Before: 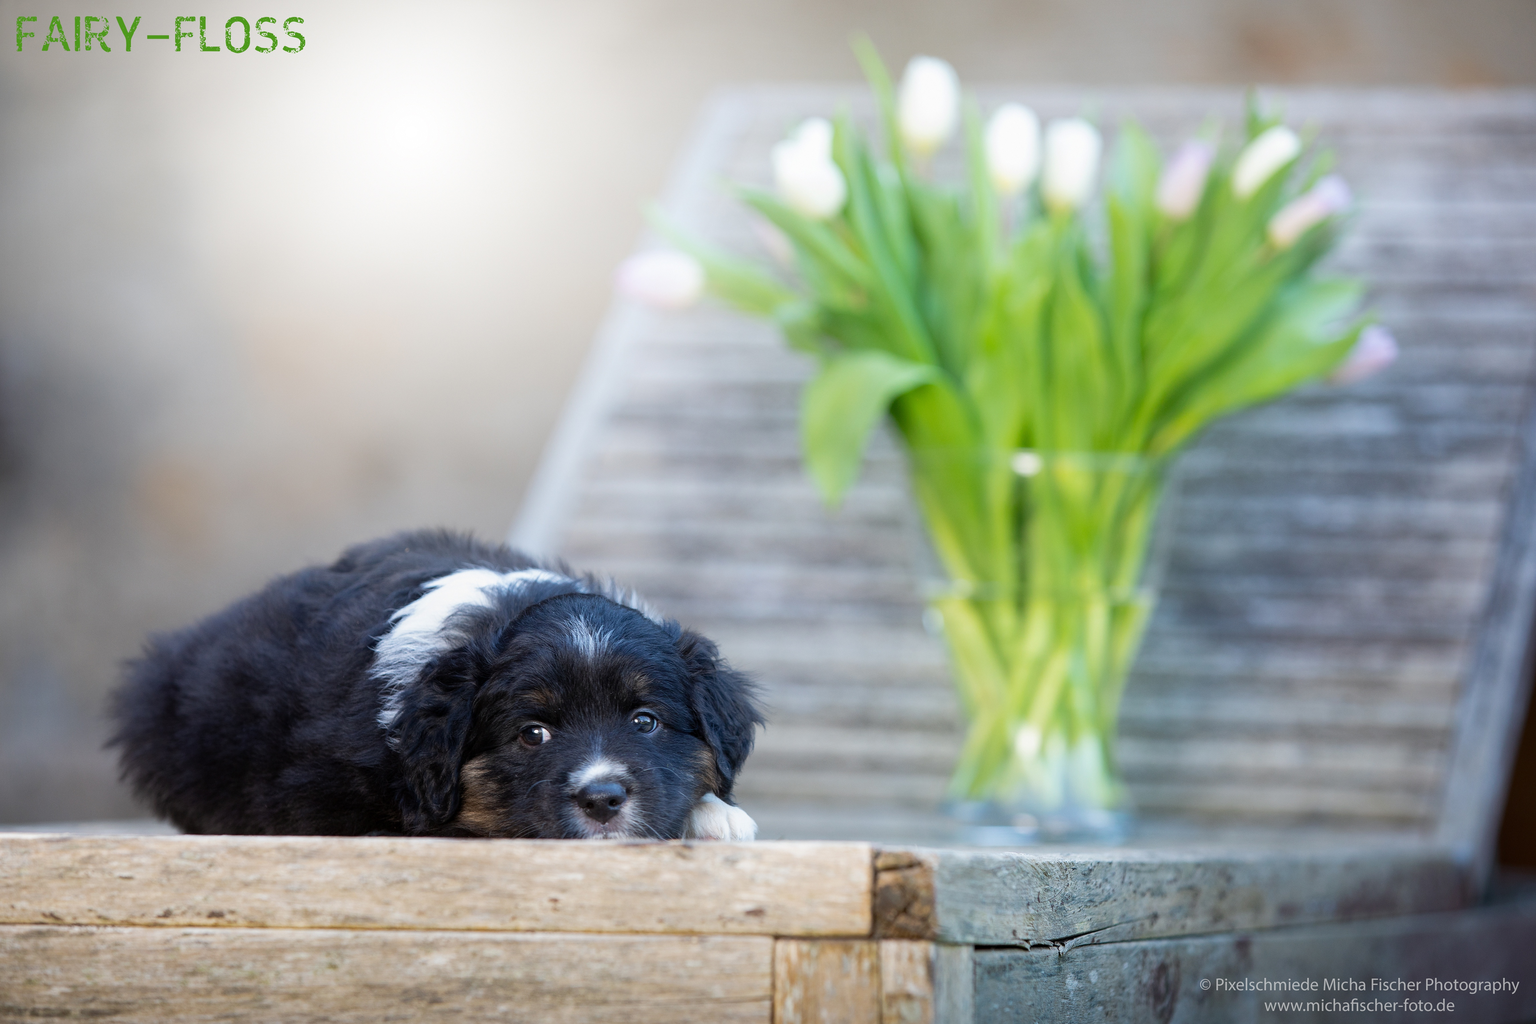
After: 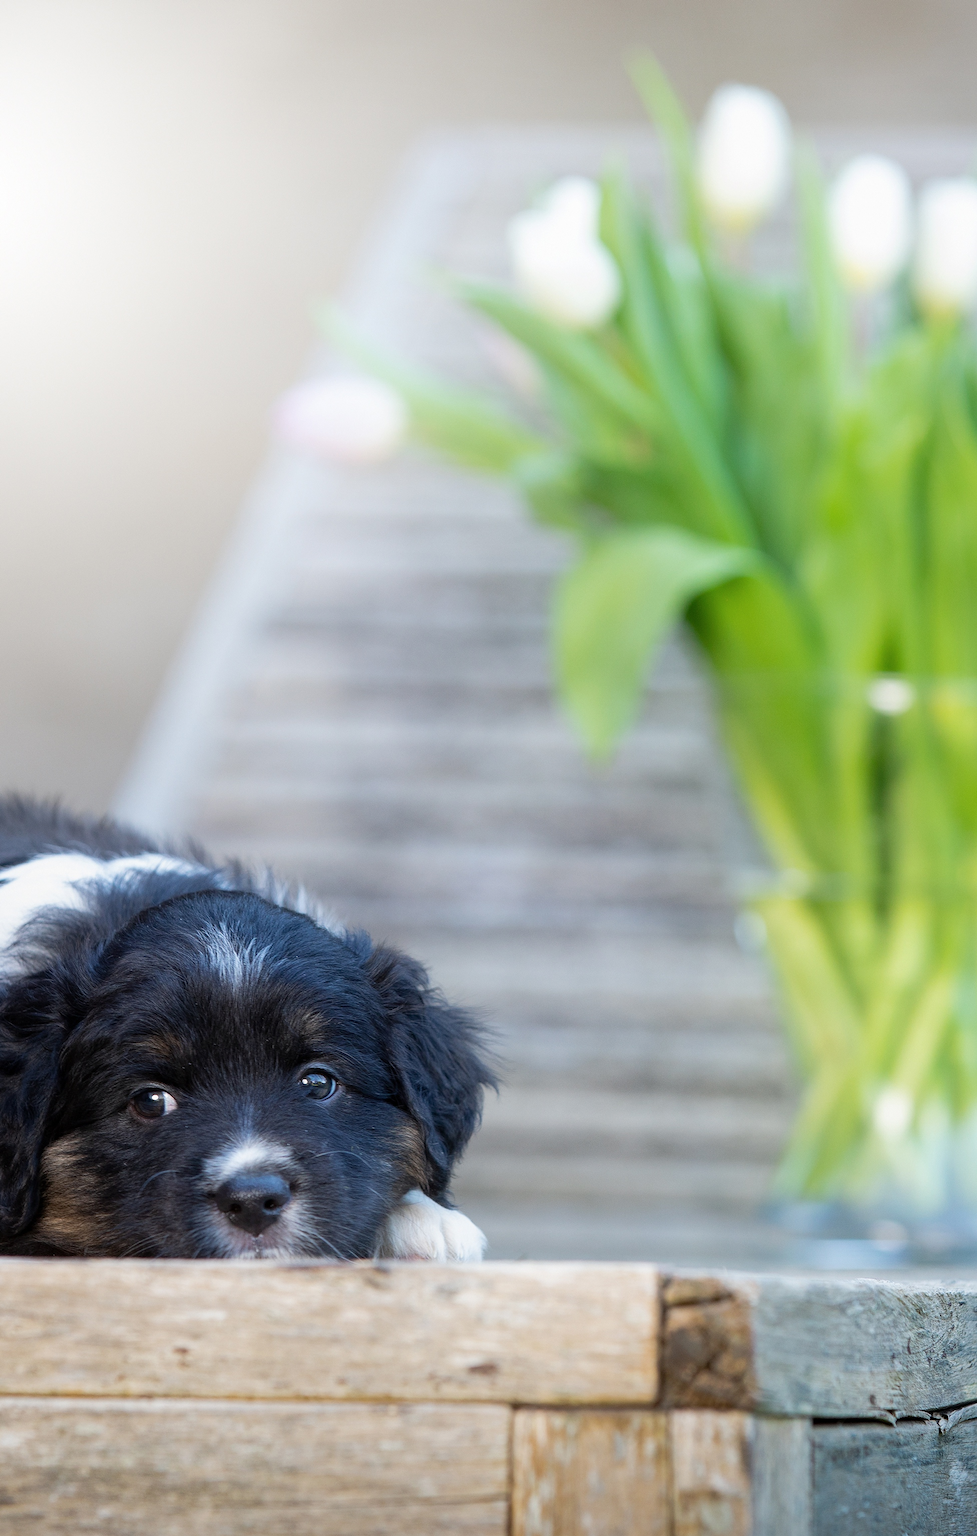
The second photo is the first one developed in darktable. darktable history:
color balance rgb: perceptual saturation grading › global saturation -1.193%
crop: left 28.197%, right 29.39%
